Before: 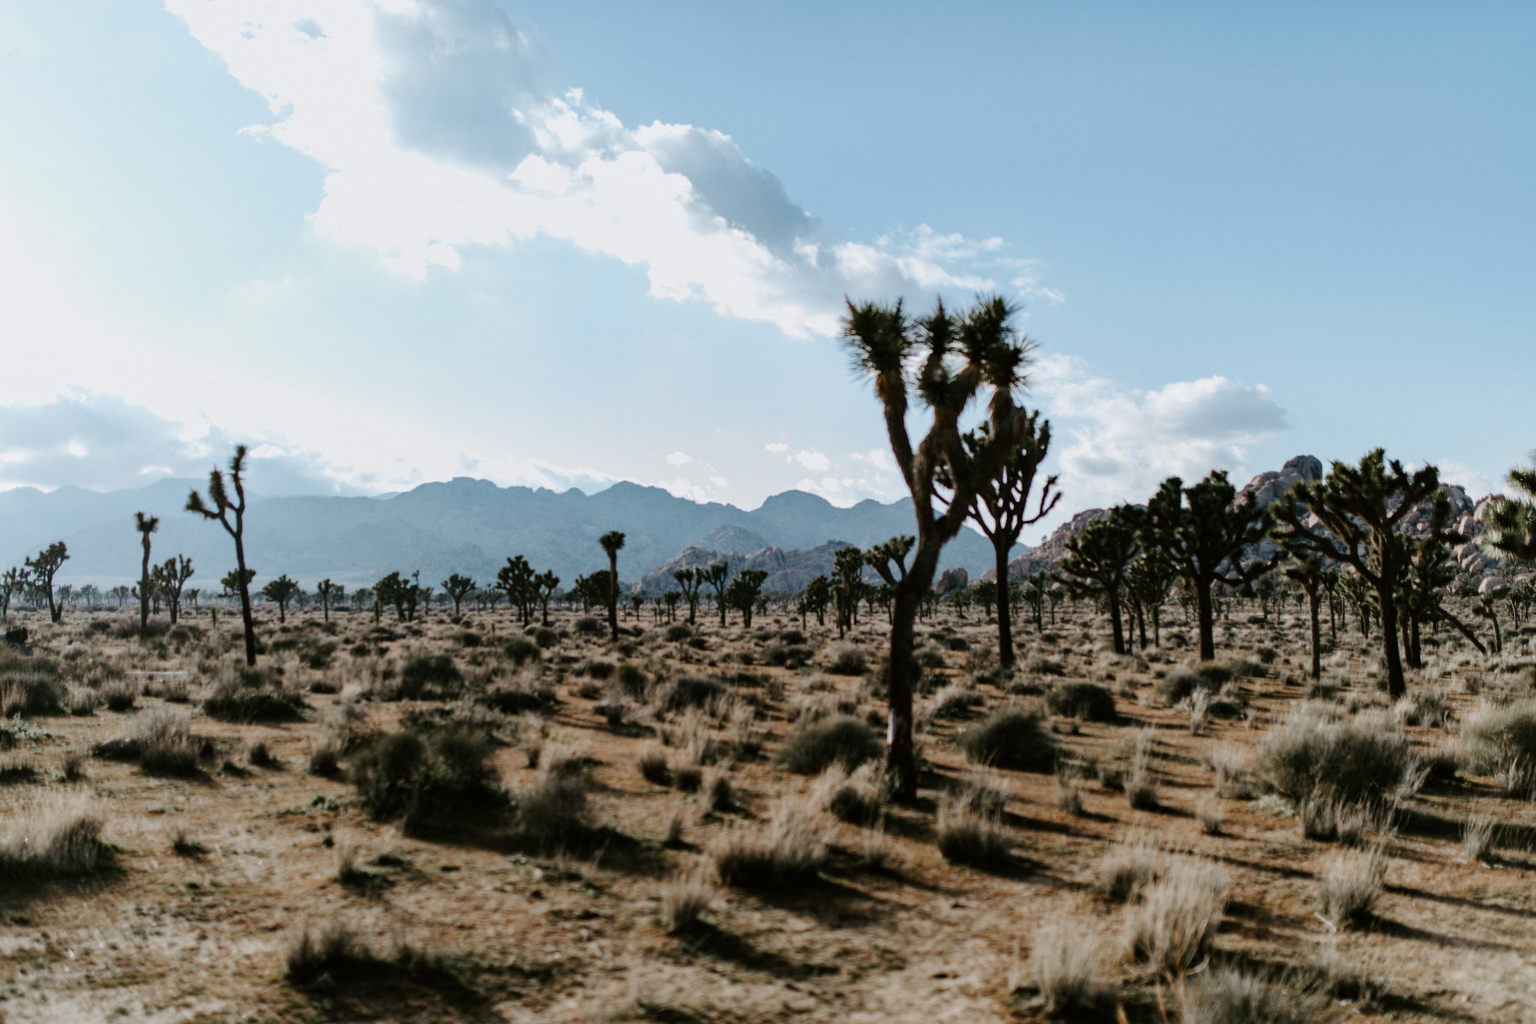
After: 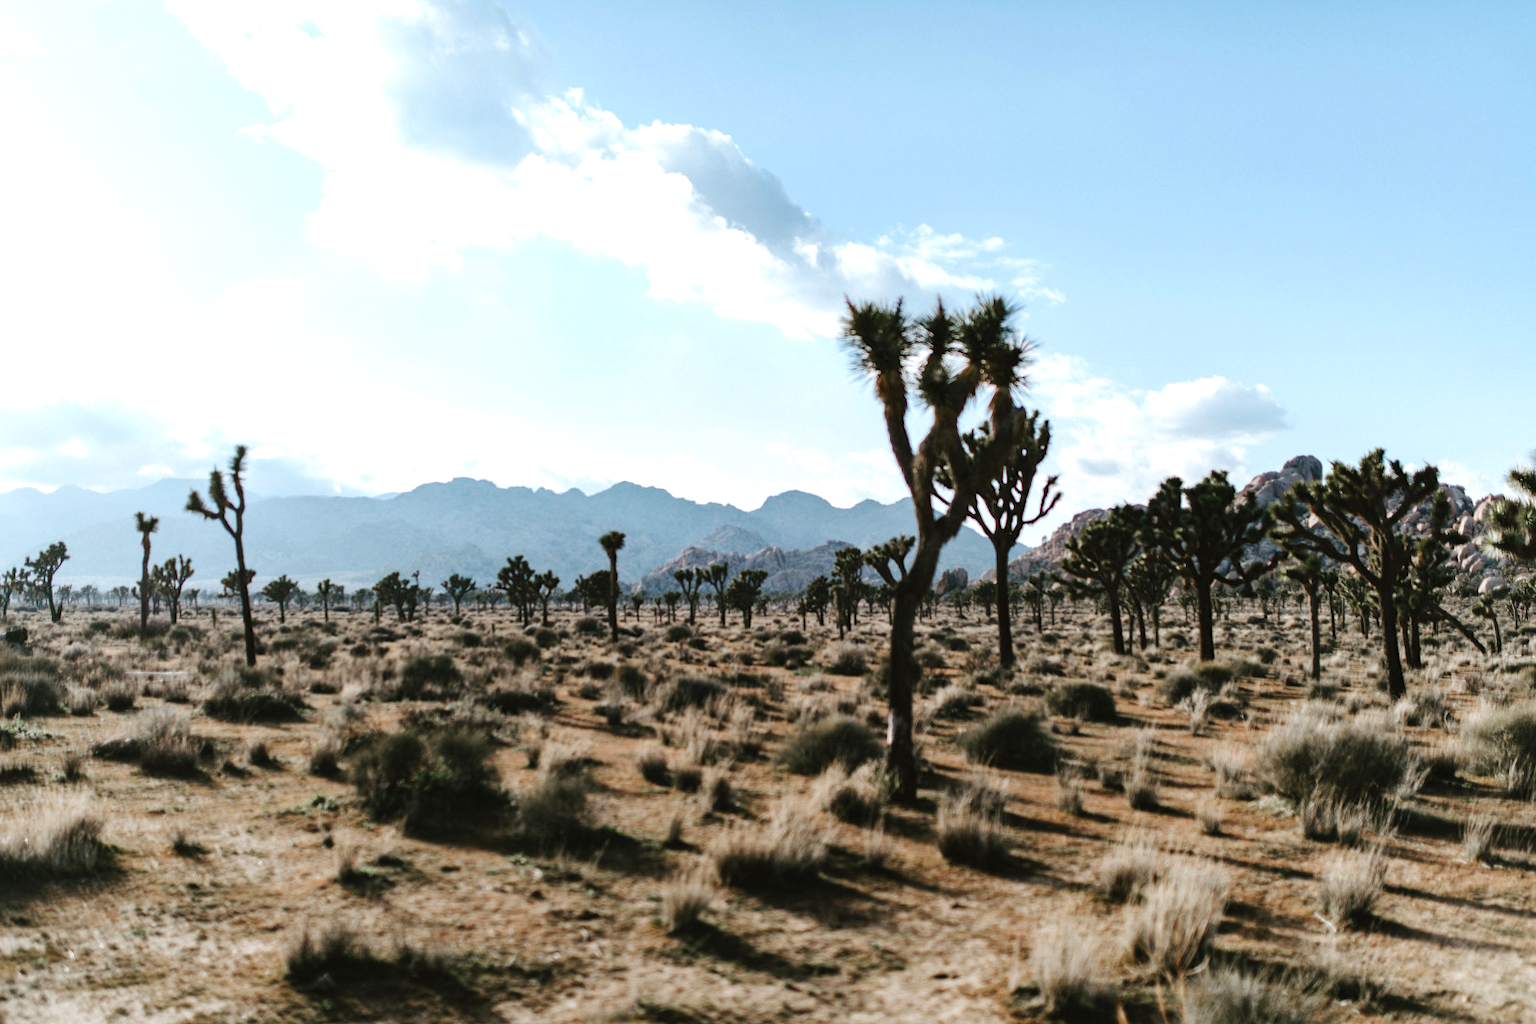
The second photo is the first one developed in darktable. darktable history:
exposure: black level correction -0.002, exposure 0.537 EV, compensate highlight preservation false
